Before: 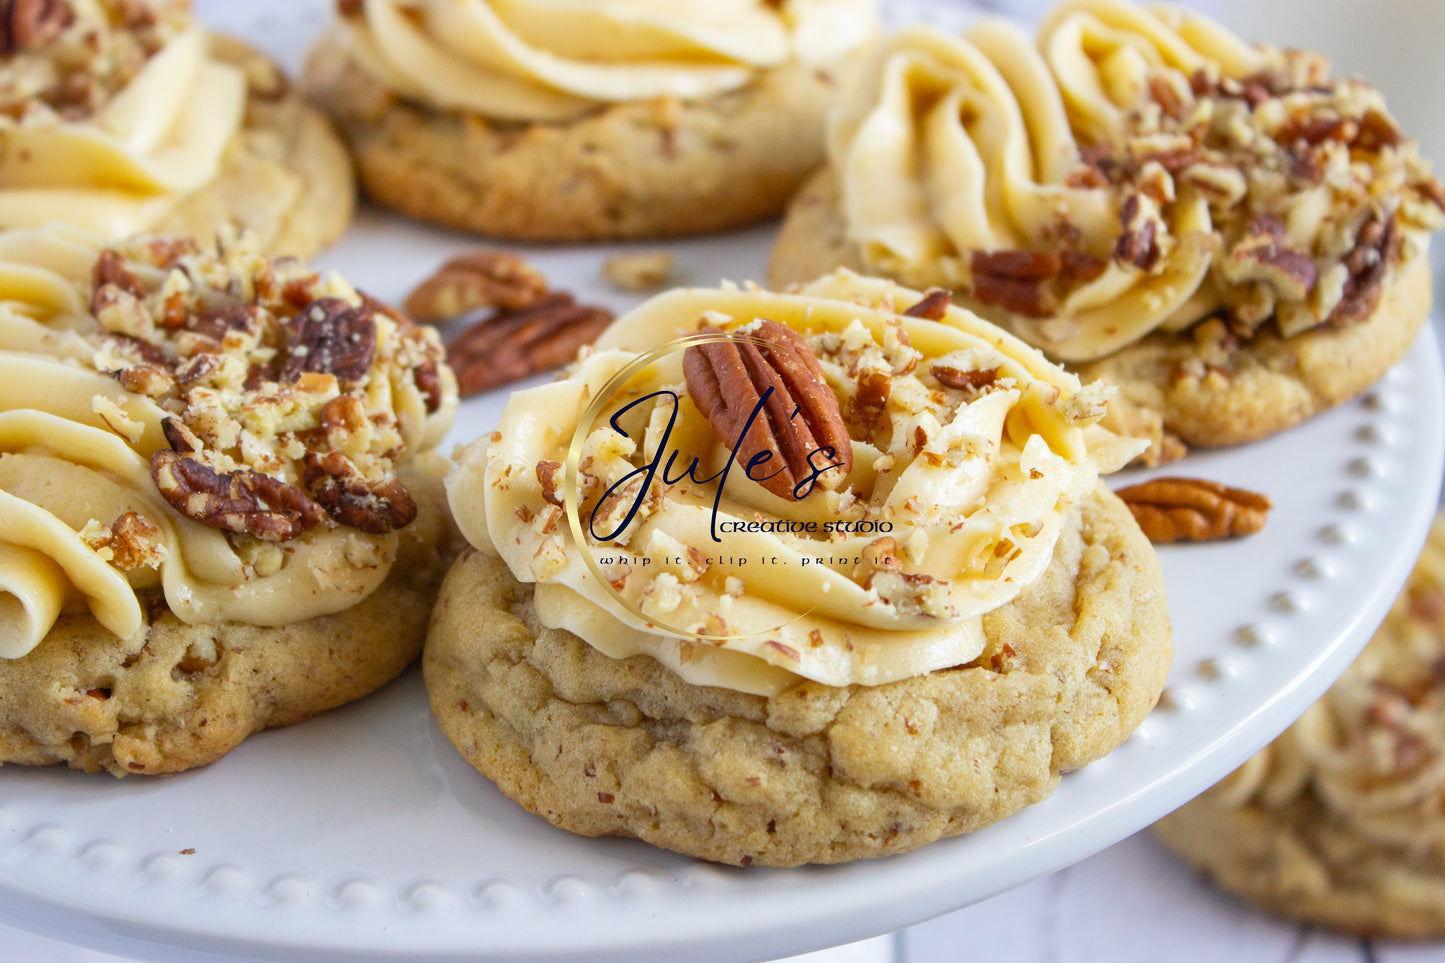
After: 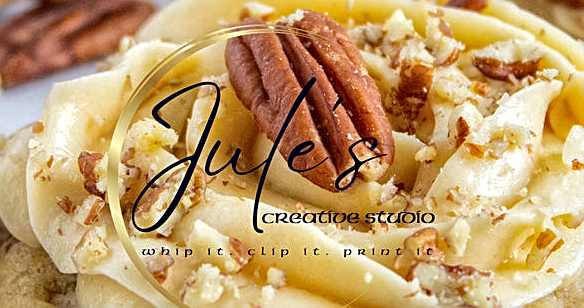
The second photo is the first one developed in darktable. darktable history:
crop: left 31.751%, top 32.172%, right 27.8%, bottom 35.83%
global tonemap: drago (1, 100), detail 1
local contrast: highlights 123%, shadows 126%, detail 140%, midtone range 0.254
sharpen: on, module defaults
shadows and highlights: shadows 10, white point adjustment 1, highlights -40
